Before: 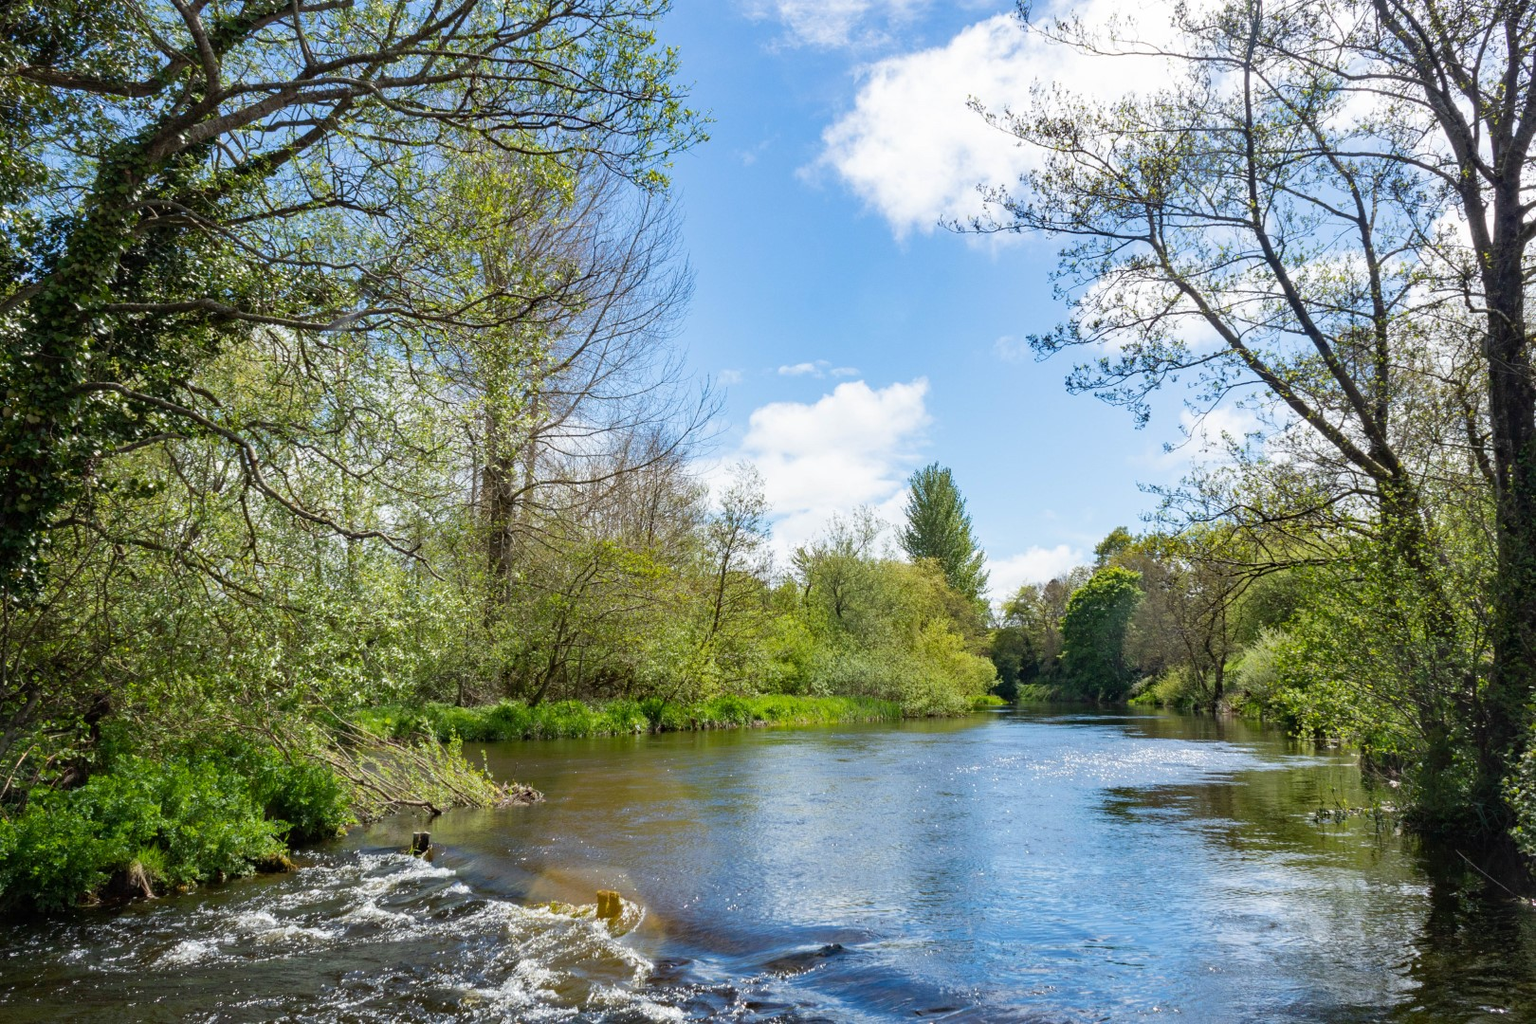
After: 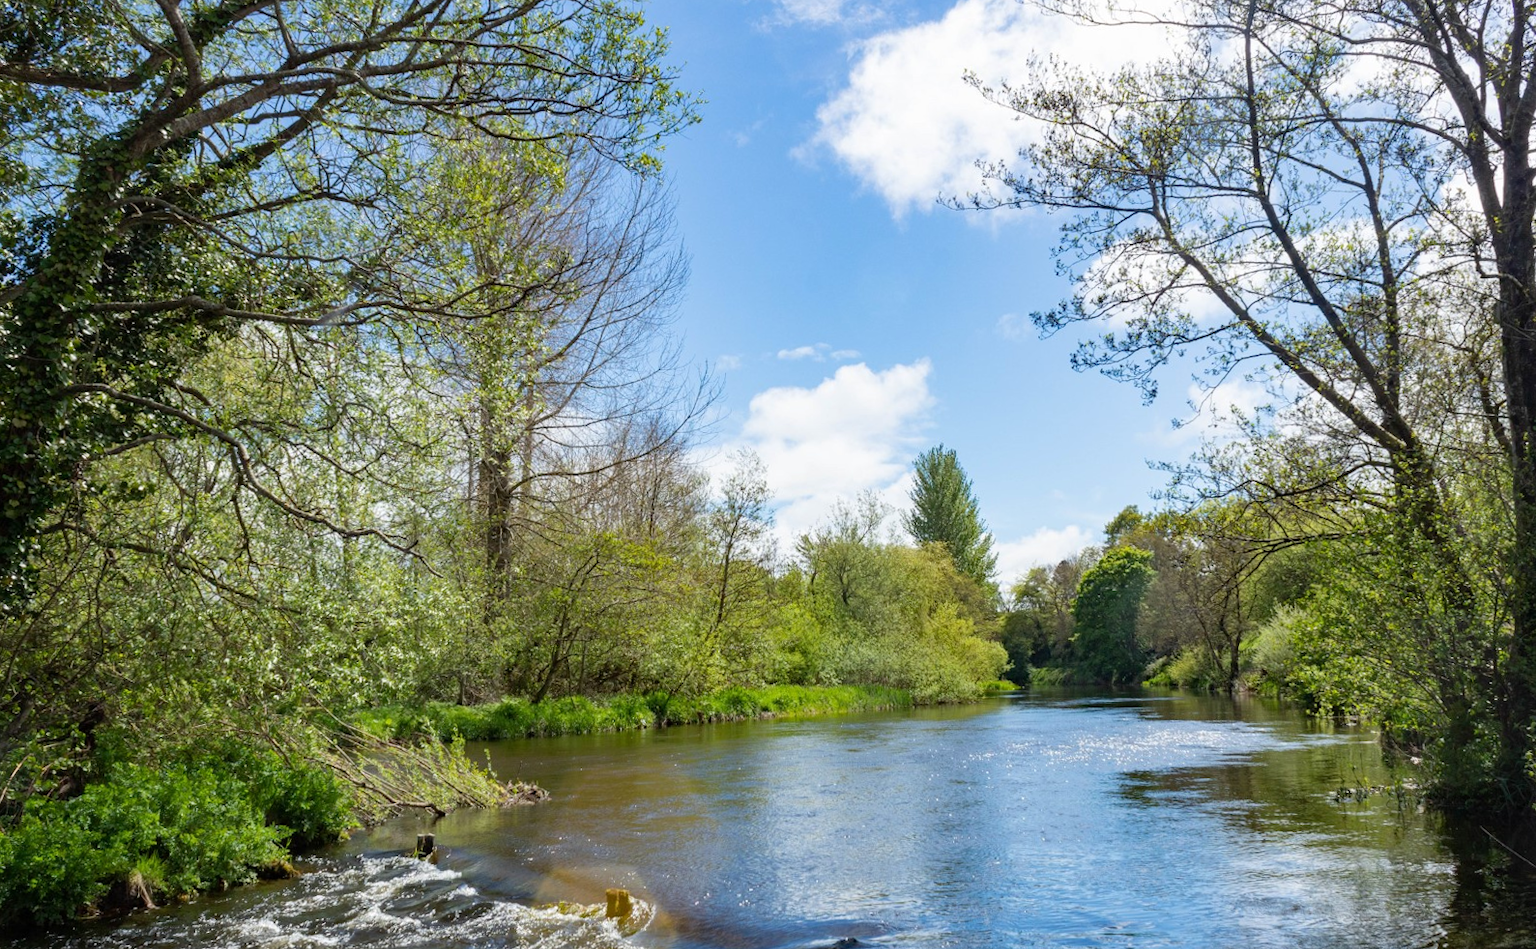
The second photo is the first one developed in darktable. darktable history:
crop: top 0.448%, right 0.264%, bottom 5.045%
rotate and perspective: rotation -1.42°, crop left 0.016, crop right 0.984, crop top 0.035, crop bottom 0.965
